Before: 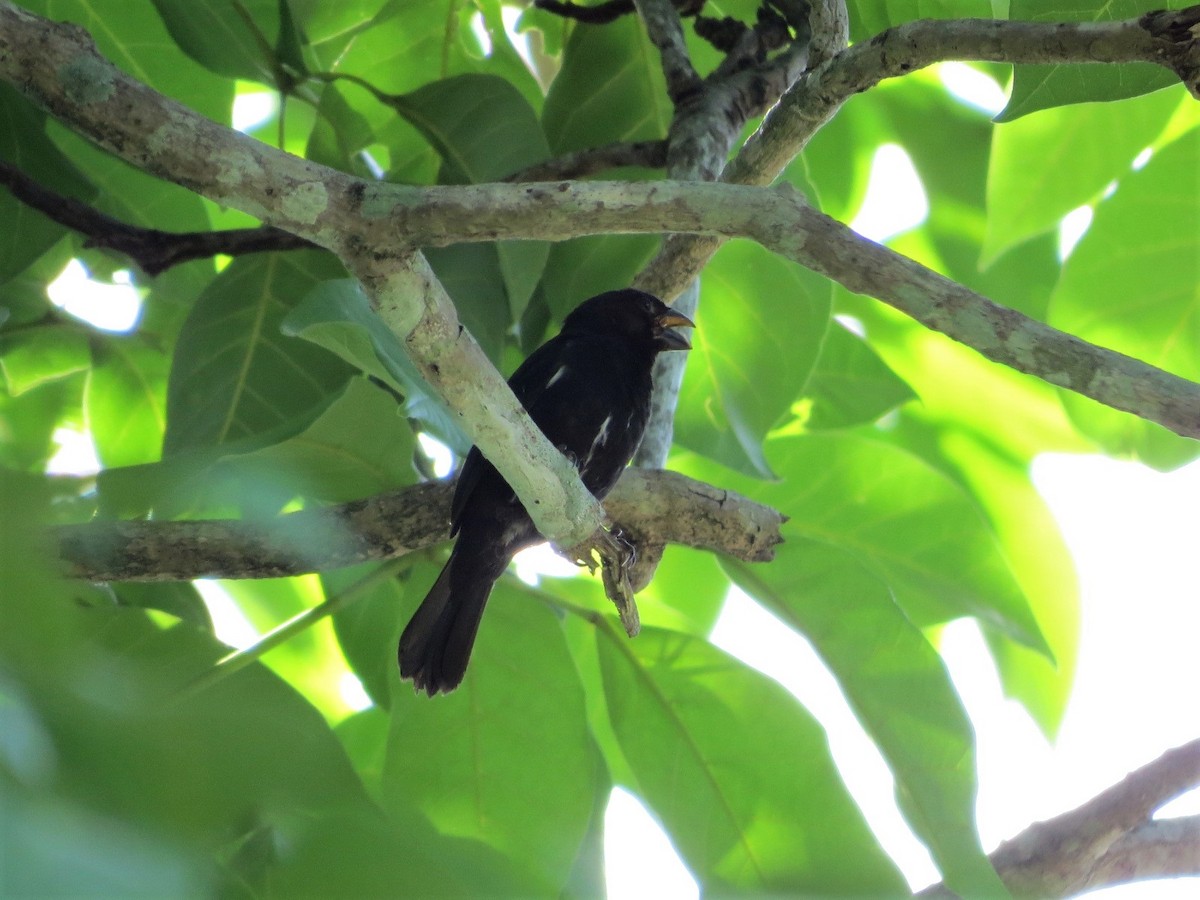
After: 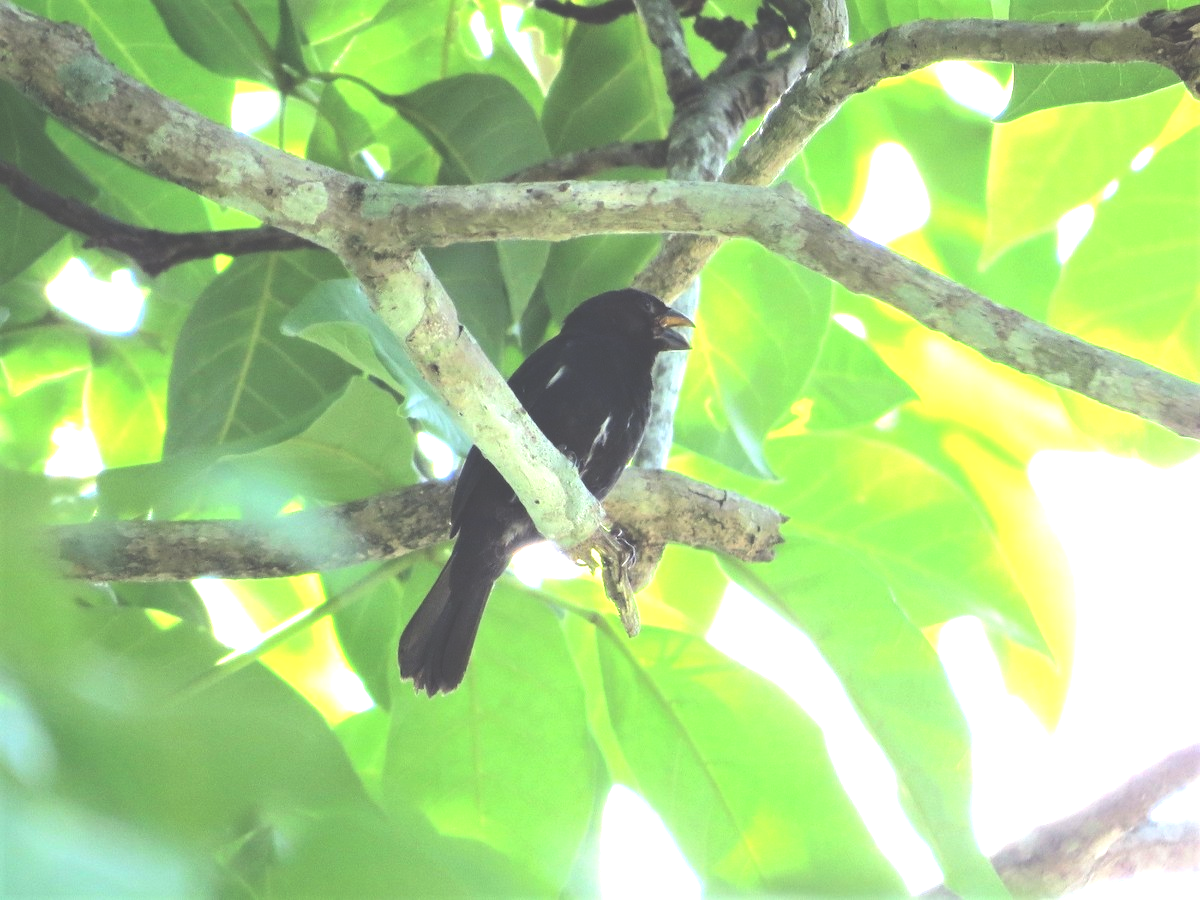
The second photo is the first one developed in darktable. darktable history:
exposure: black level correction -0.023, exposure 1.397 EV, compensate highlight preservation false
tone equalizer: -8 EV 0.06 EV, smoothing diameter 25%, edges refinement/feathering 10, preserve details guided filter
